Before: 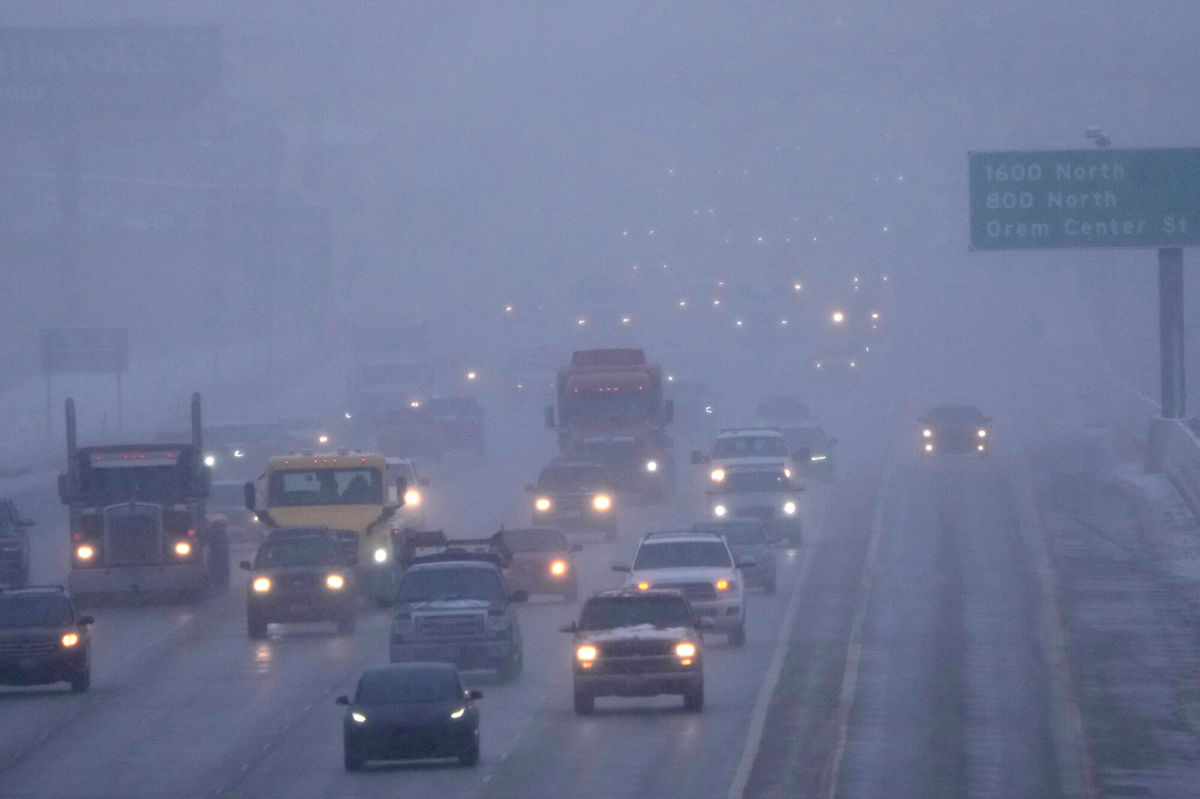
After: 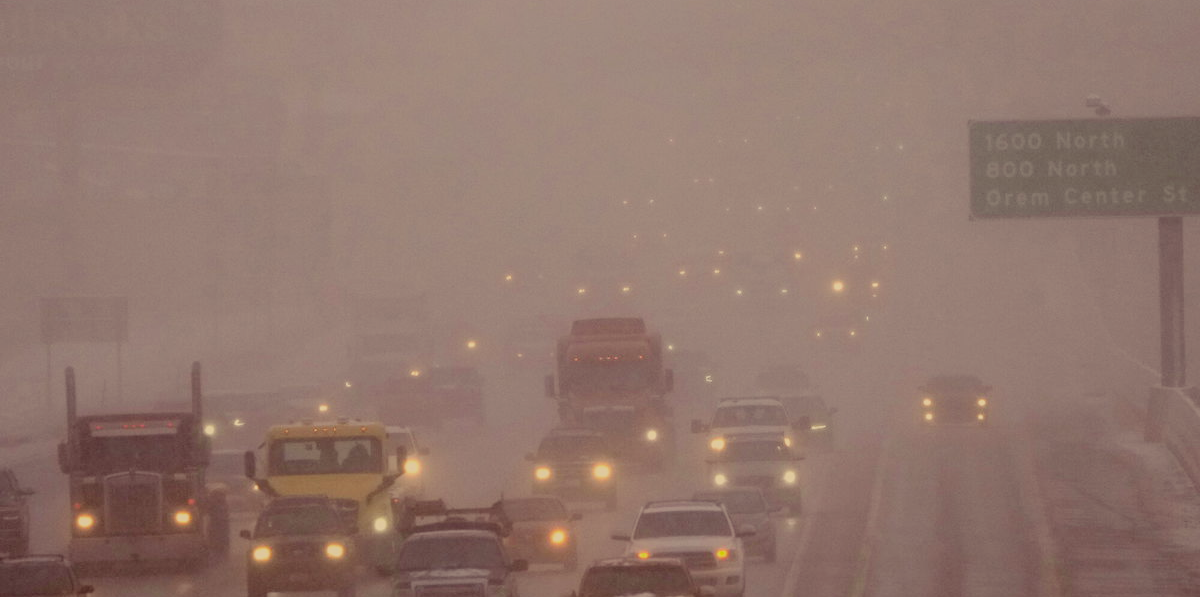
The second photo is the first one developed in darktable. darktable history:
crop: top 3.944%, bottom 21.232%
contrast brightness saturation: contrast 0.007, saturation -0.05
tone equalizer: on, module defaults
contrast equalizer: octaves 7, y [[0.5, 0.5, 0.472, 0.5, 0.5, 0.5], [0.5 ×6], [0.5 ×6], [0 ×6], [0 ×6]]
filmic rgb: black relative exposure -7.18 EV, white relative exposure 5.34 EV, threshold 5.98 EV, hardness 3.02, enable highlight reconstruction true
color correction: highlights a* 1.16, highlights b* 24.01, shadows a* 16.04, shadows b* 24.86
